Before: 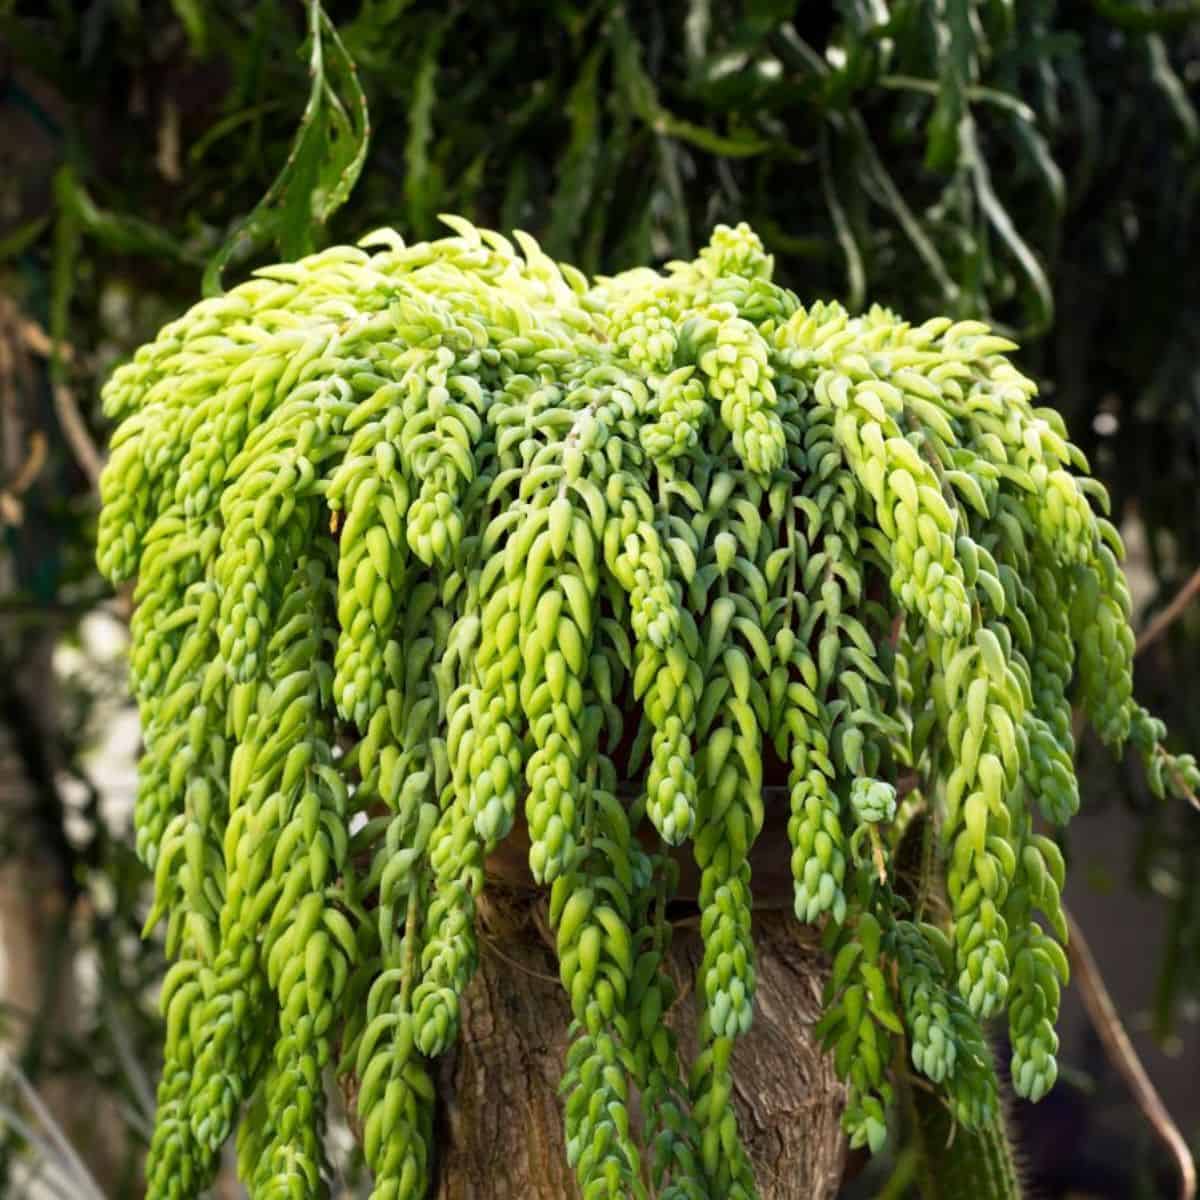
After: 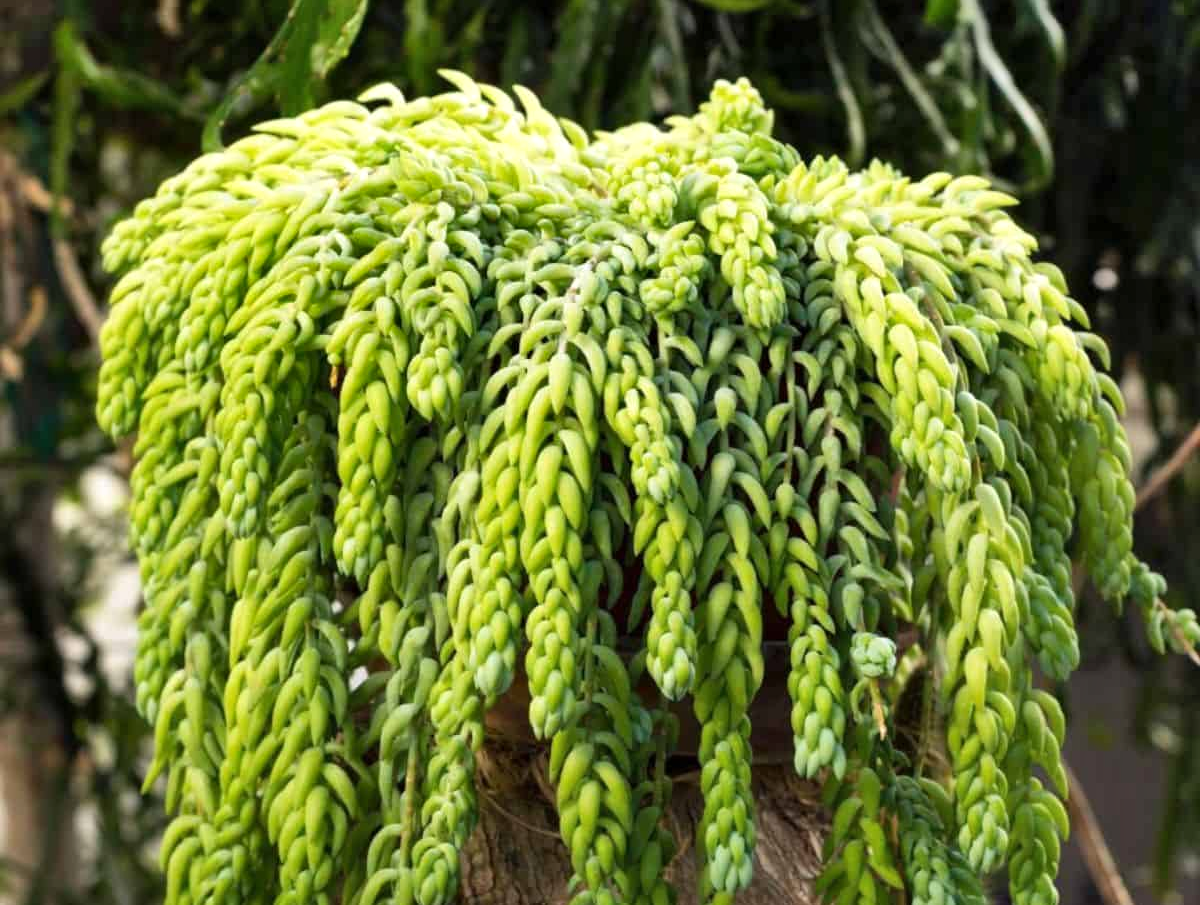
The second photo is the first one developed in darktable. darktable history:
exposure: exposure 0.085 EV, compensate exposure bias true, compensate highlight preservation false
shadows and highlights: low approximation 0.01, soften with gaussian
color zones: curves: ch0 [(0, 0.5) (0.143, 0.5) (0.286, 0.5) (0.429, 0.5) (0.571, 0.5) (0.714, 0.476) (0.857, 0.5) (1, 0.5)]; ch2 [(0, 0.5) (0.143, 0.5) (0.286, 0.5) (0.429, 0.5) (0.571, 0.5) (0.714, 0.487) (0.857, 0.5) (1, 0.5)]
crop and rotate: top 12.141%, bottom 12.39%
